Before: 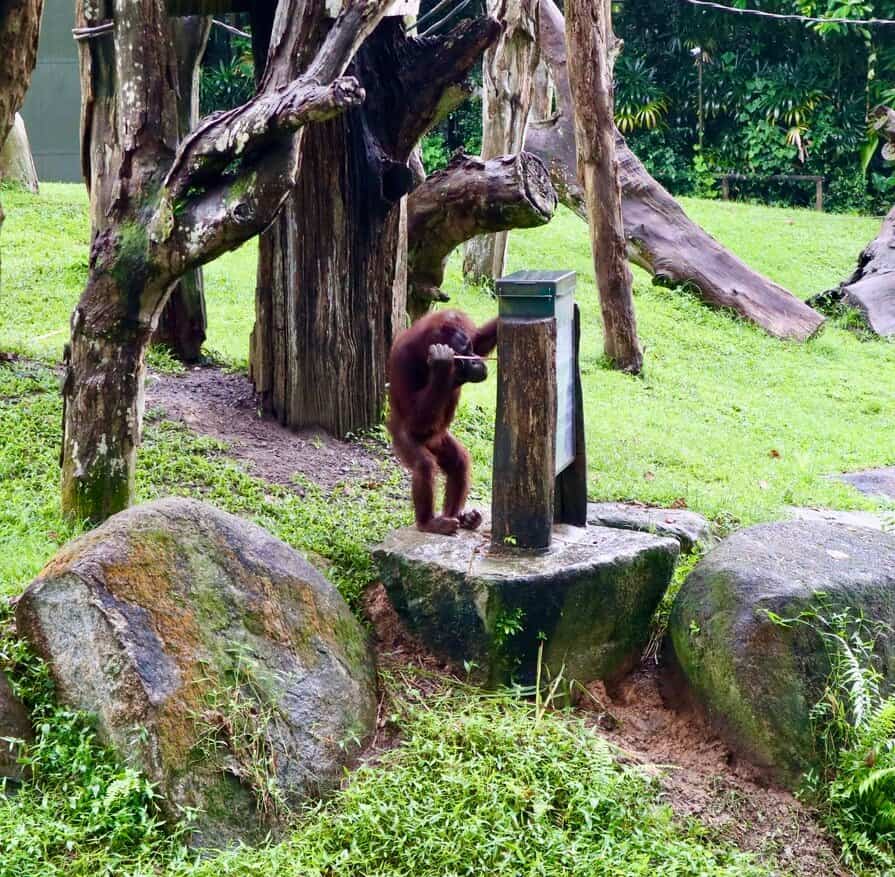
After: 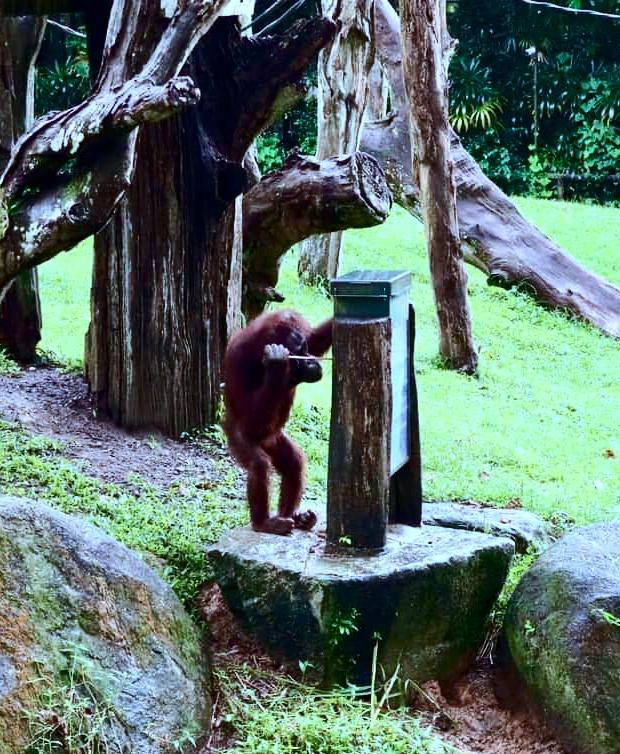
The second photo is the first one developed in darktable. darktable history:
crop: left 18.479%, right 12.2%, bottom 13.971%
contrast brightness saturation: contrast 0.28
shadows and highlights: shadows 10, white point adjustment 1, highlights -40
color correction: highlights a* -9.73, highlights b* -21.22
